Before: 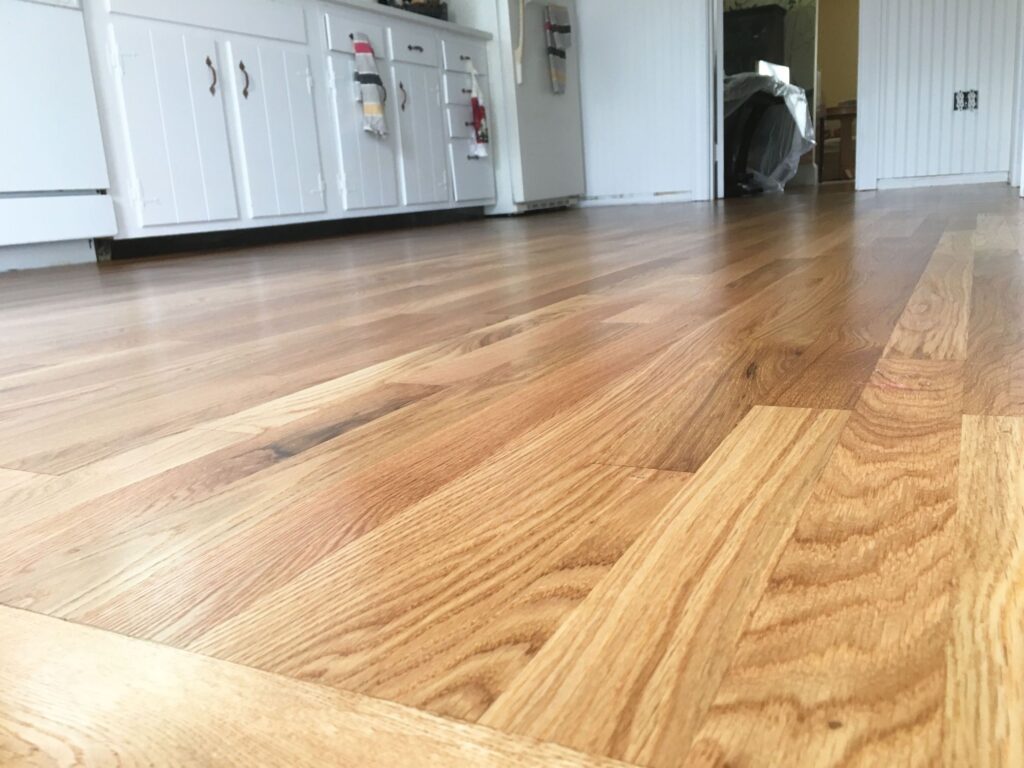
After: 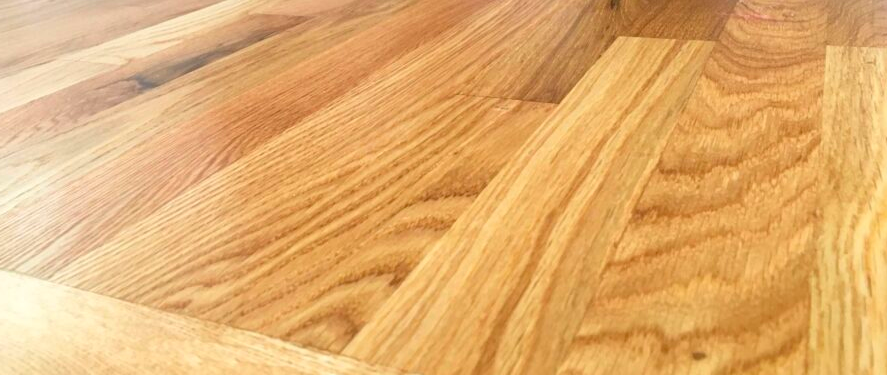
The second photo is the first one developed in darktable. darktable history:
crop and rotate: left 13.306%, top 48.129%, bottom 2.928%
color correction: saturation 1.34
